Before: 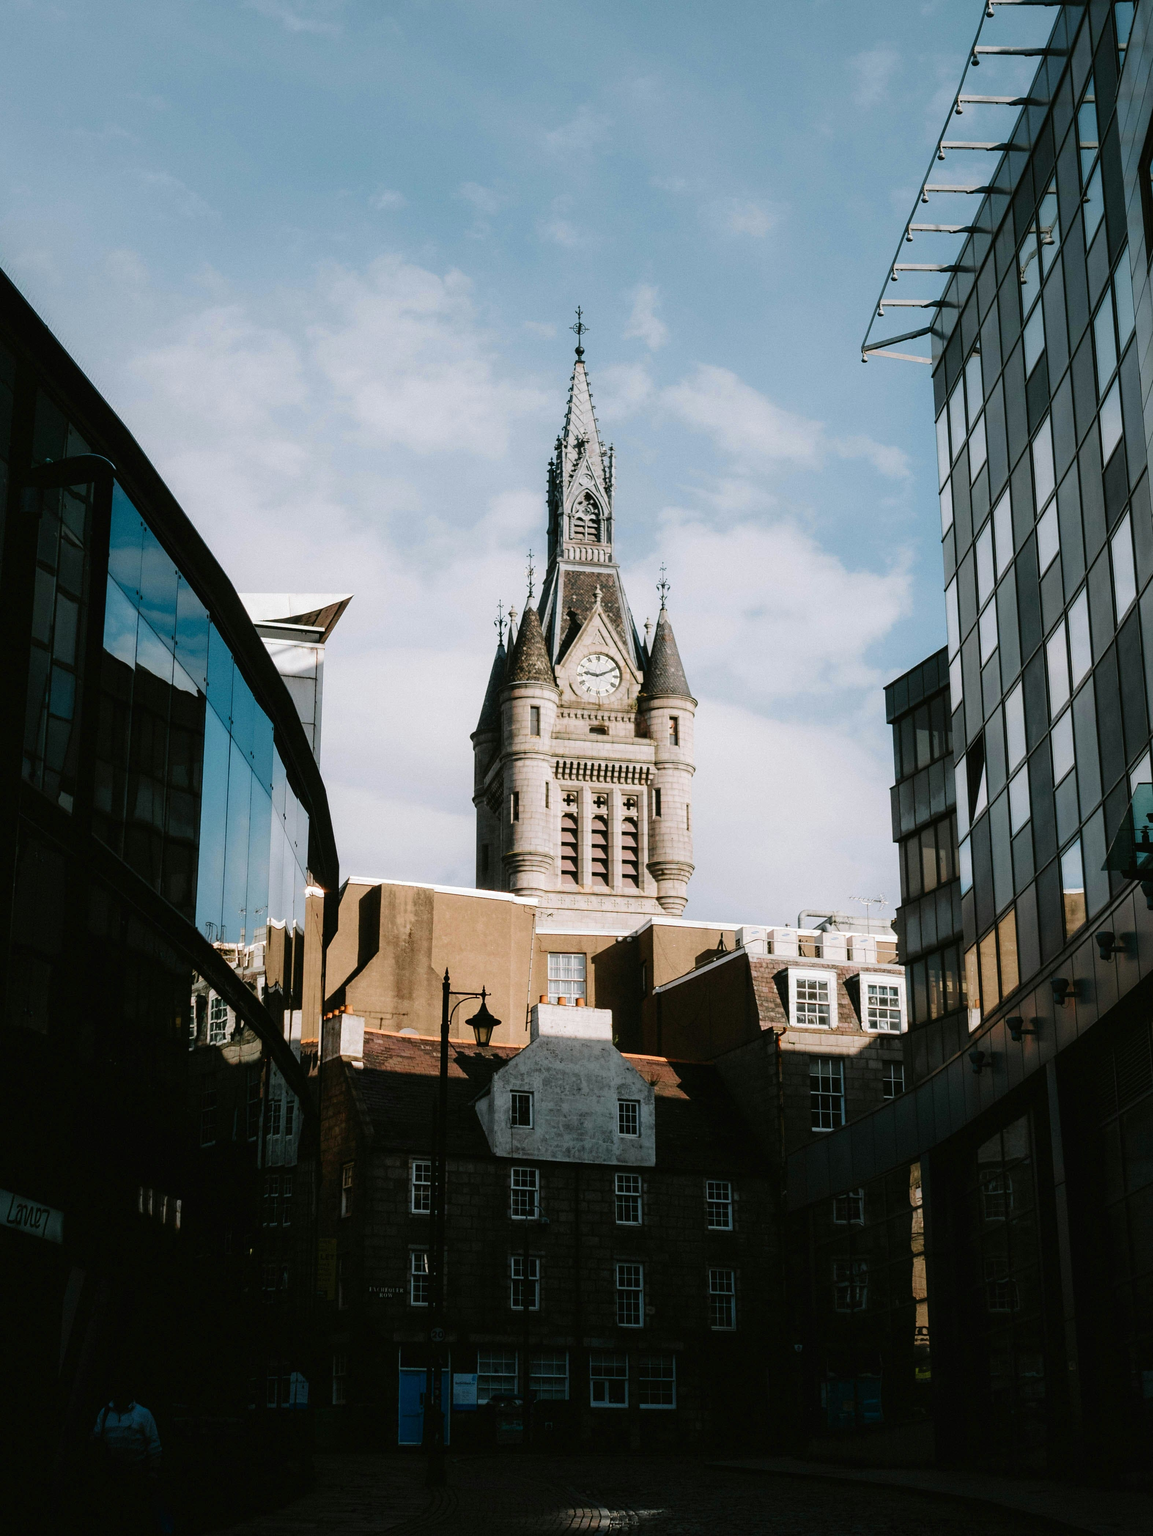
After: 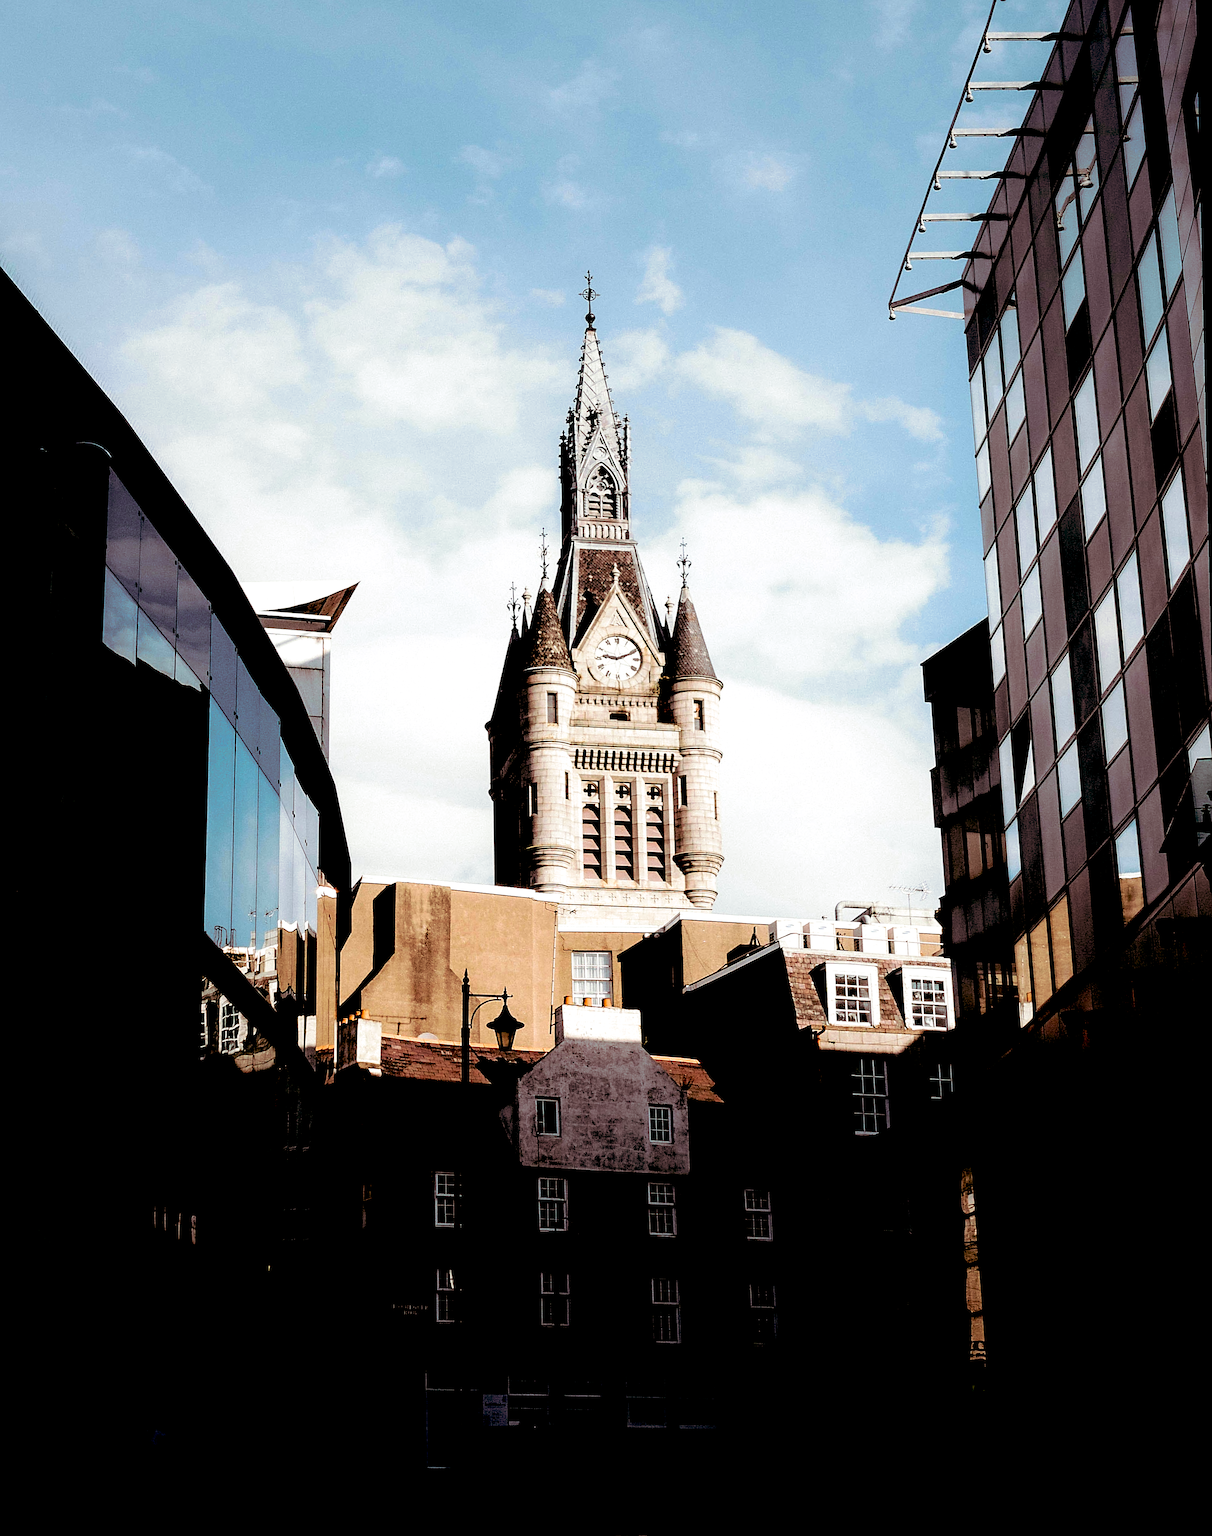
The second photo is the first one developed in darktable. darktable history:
rotate and perspective: rotation -1.32°, lens shift (horizontal) -0.031, crop left 0.015, crop right 0.985, crop top 0.047, crop bottom 0.982
exposure: black level correction 0.04, exposure 0.5 EV, compensate highlight preservation false
sharpen: on, module defaults
split-toning: on, module defaults
